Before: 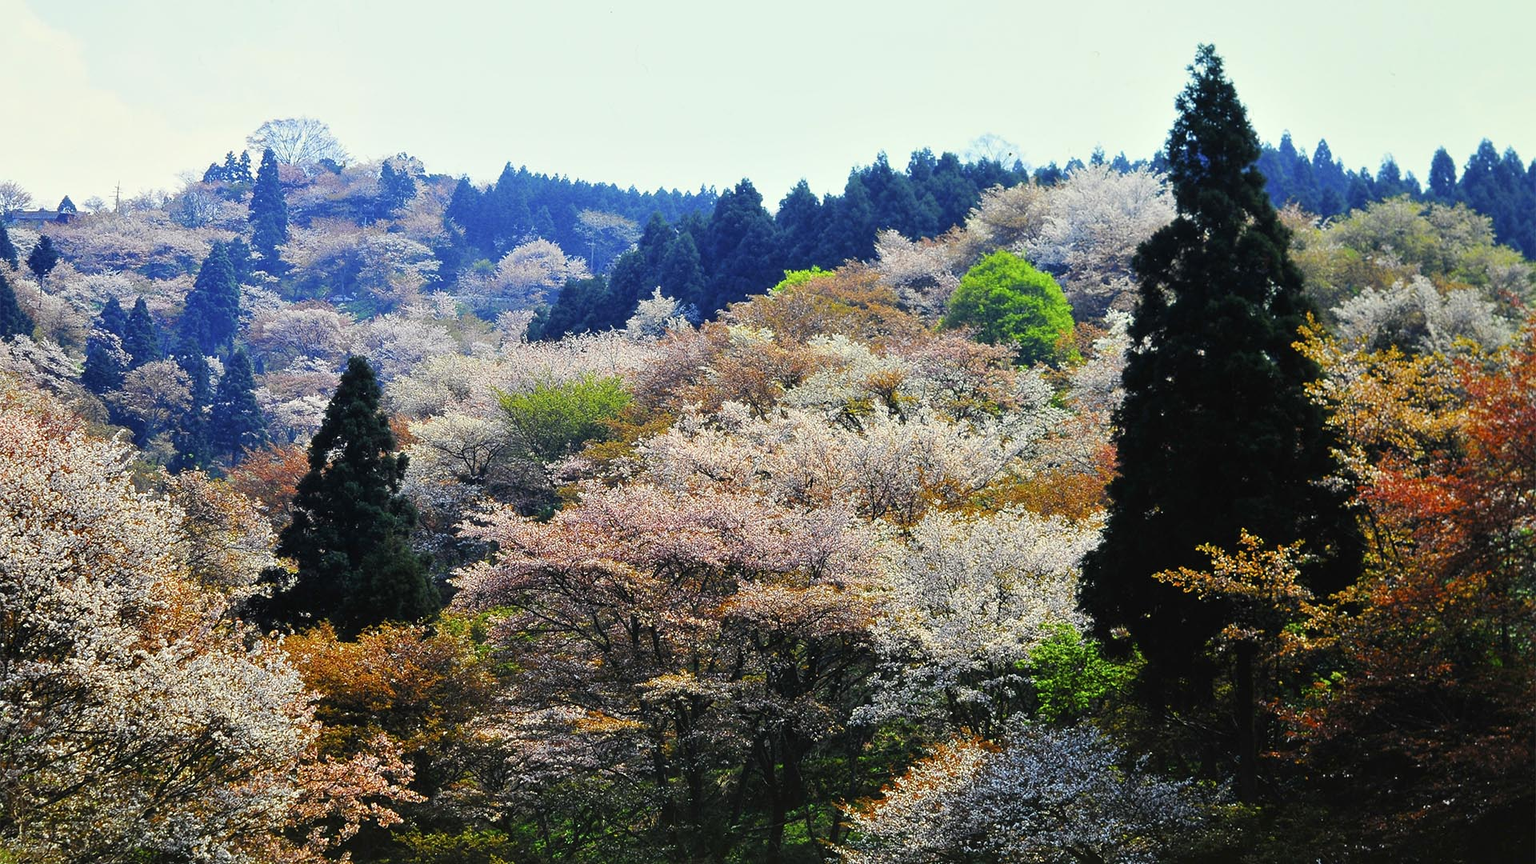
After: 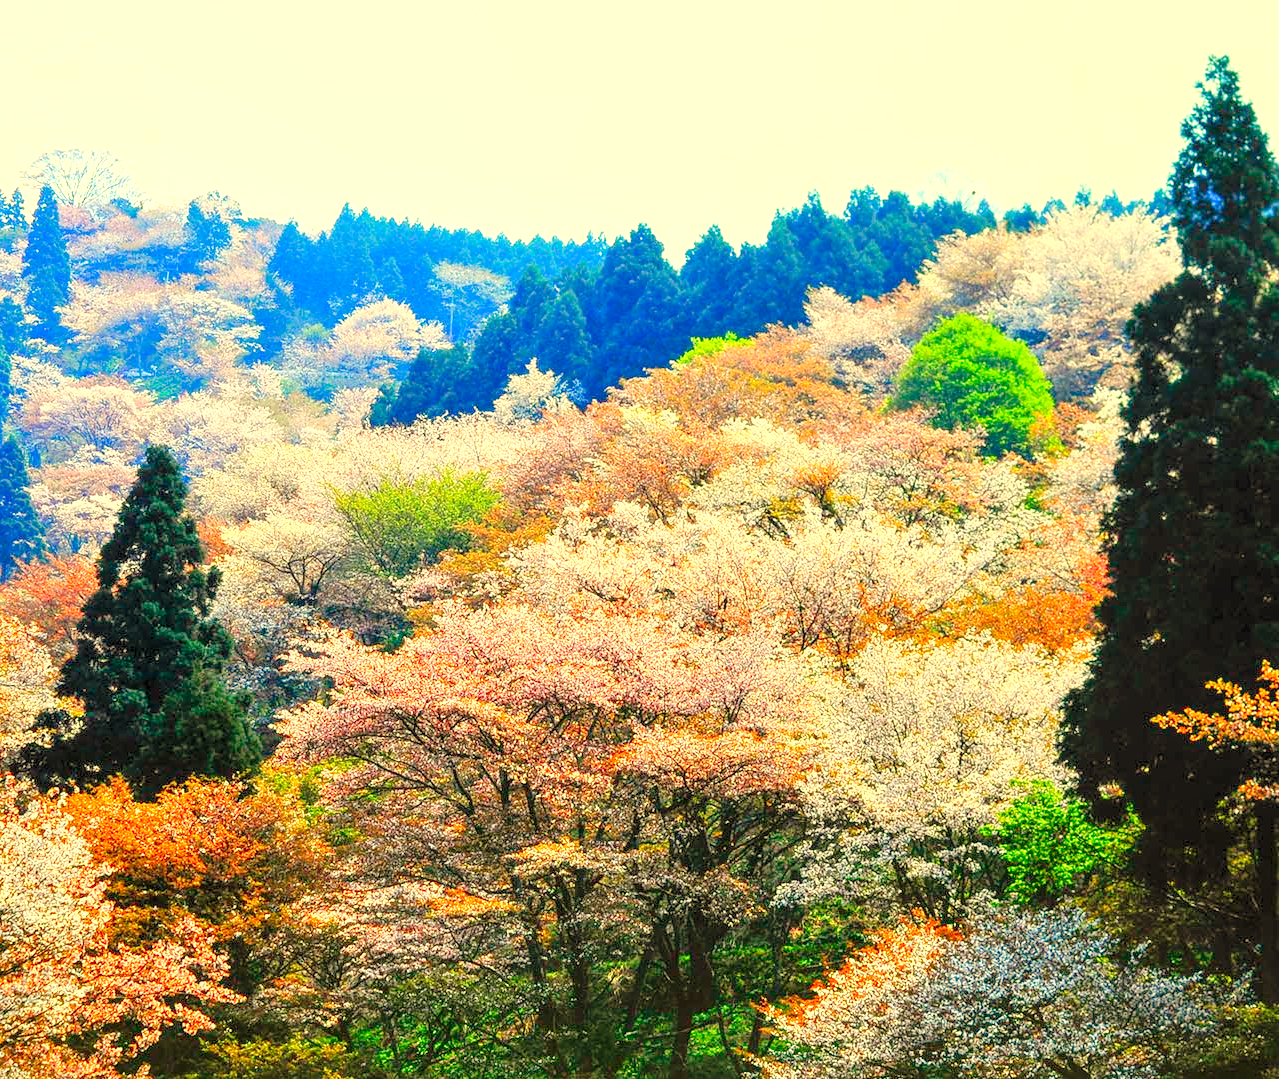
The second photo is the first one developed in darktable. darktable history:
local contrast: on, module defaults
crop and rotate: left 15.055%, right 18.278%
levels: levels [0.008, 0.318, 0.836]
white balance: red 1.08, blue 0.791
